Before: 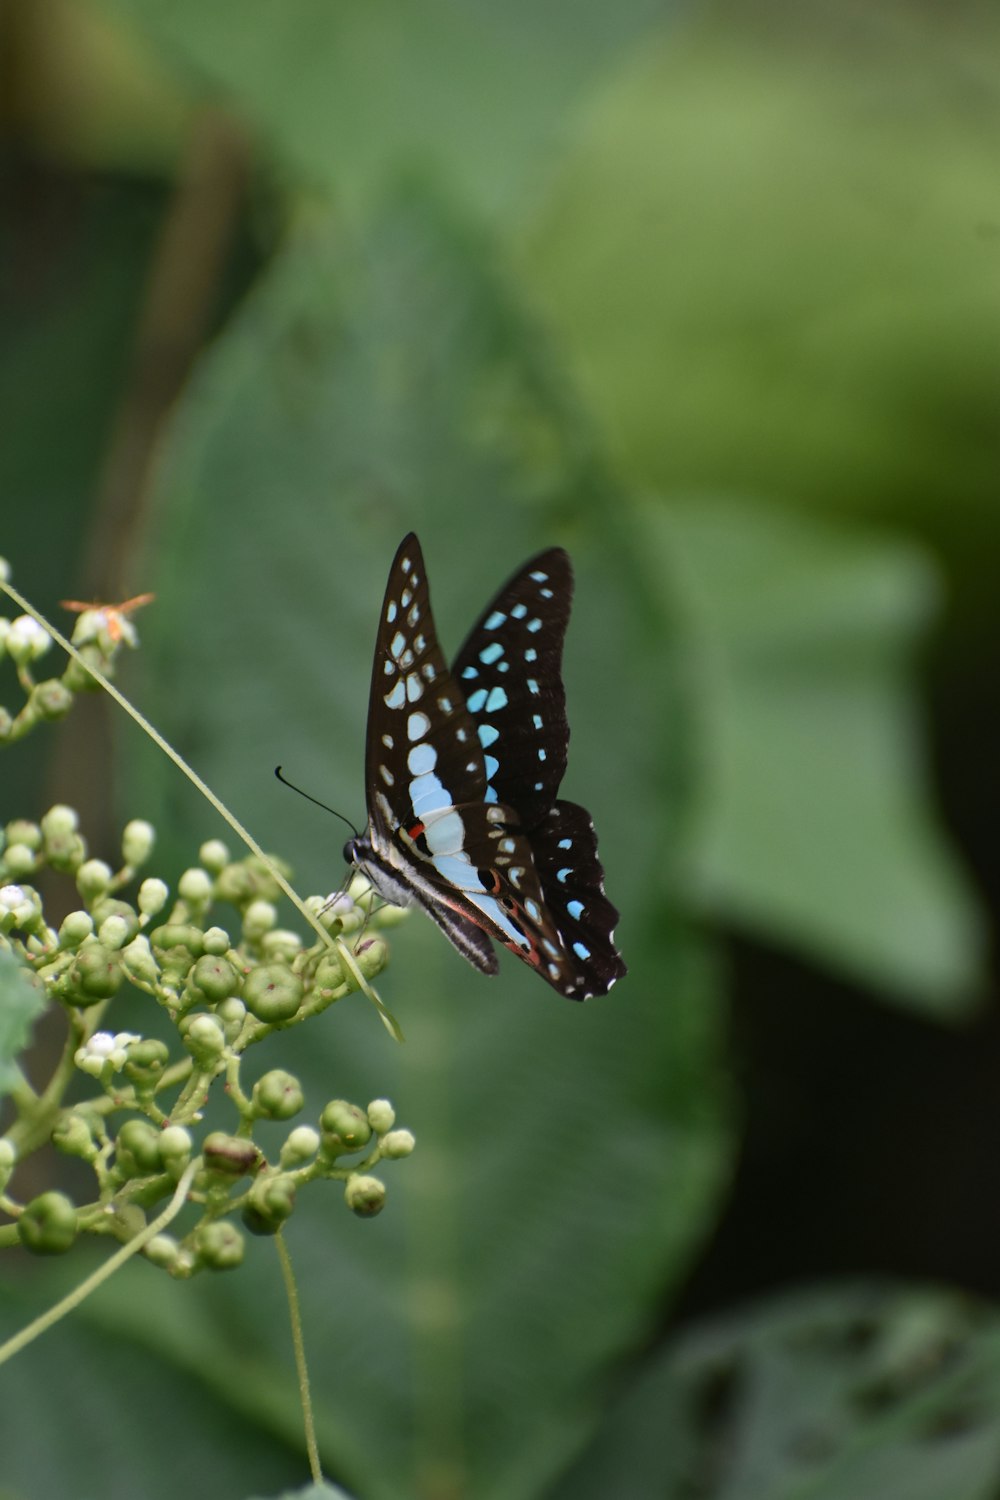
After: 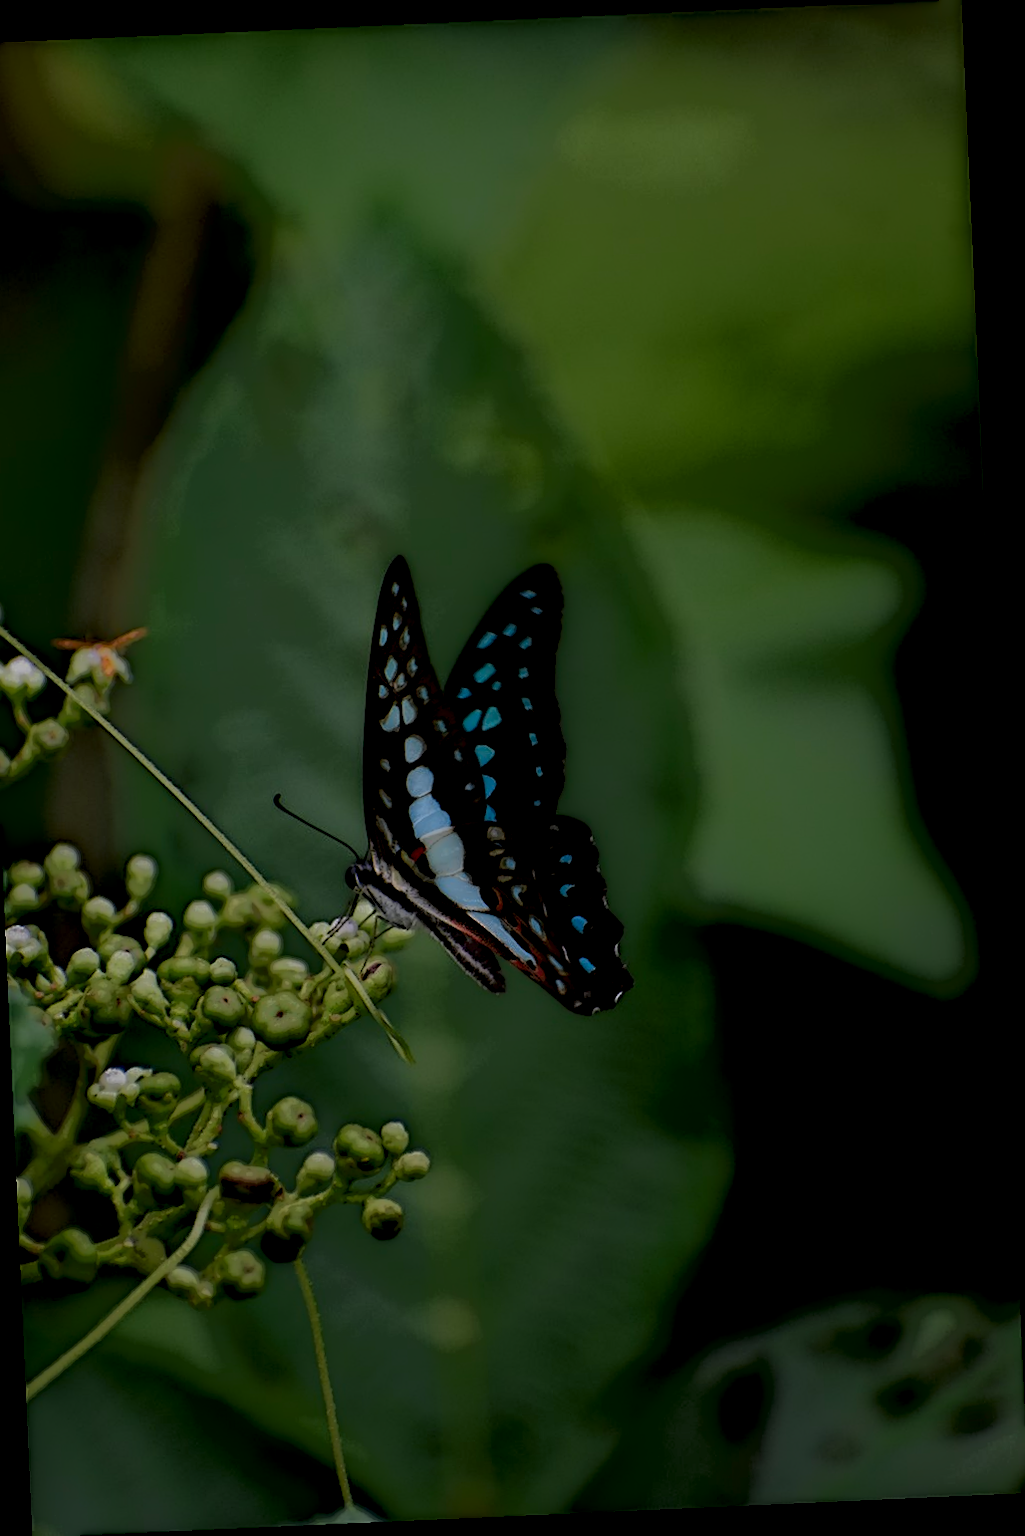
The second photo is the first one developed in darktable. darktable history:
rotate and perspective: rotation -2.56°, automatic cropping off
crop and rotate: left 3.238%
local contrast: highlights 0%, shadows 198%, detail 164%, midtone range 0.001
sharpen: amount 0.575
